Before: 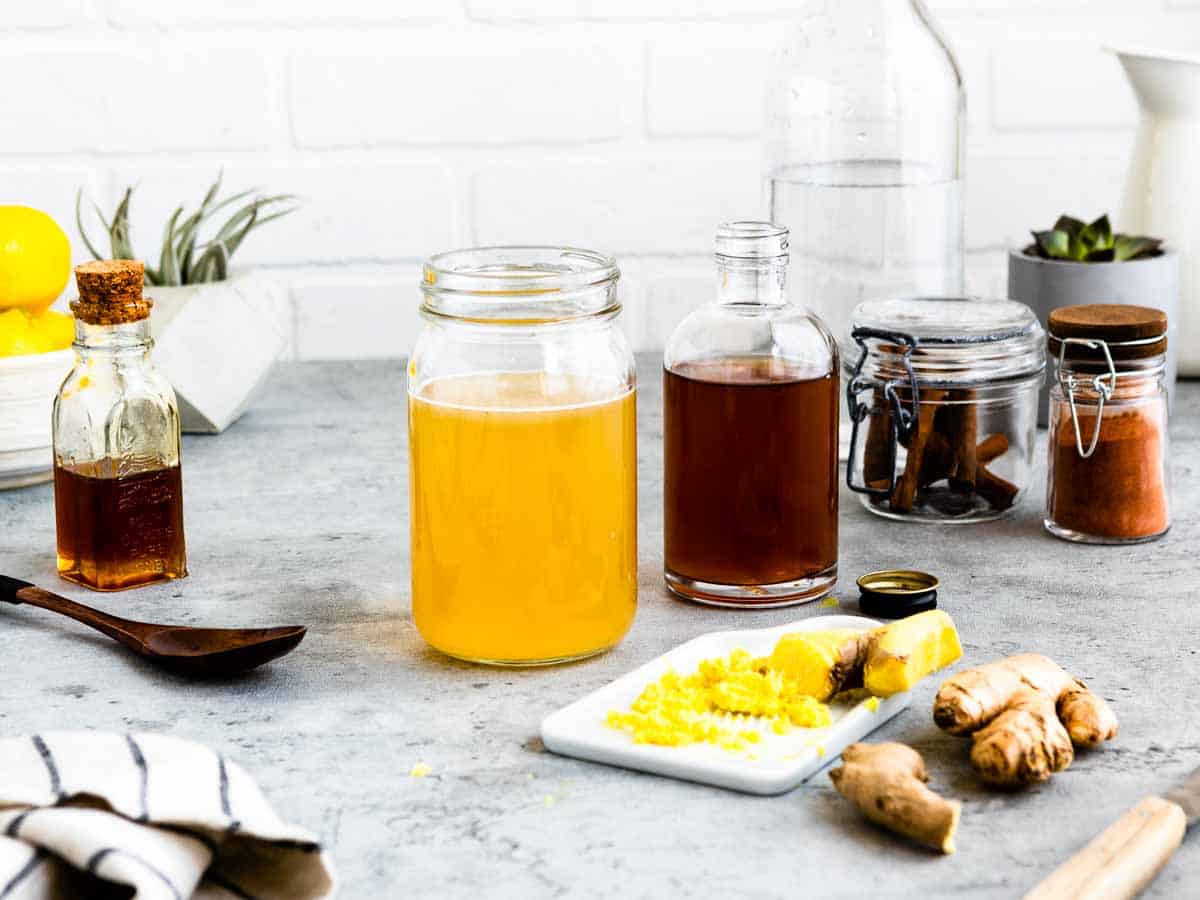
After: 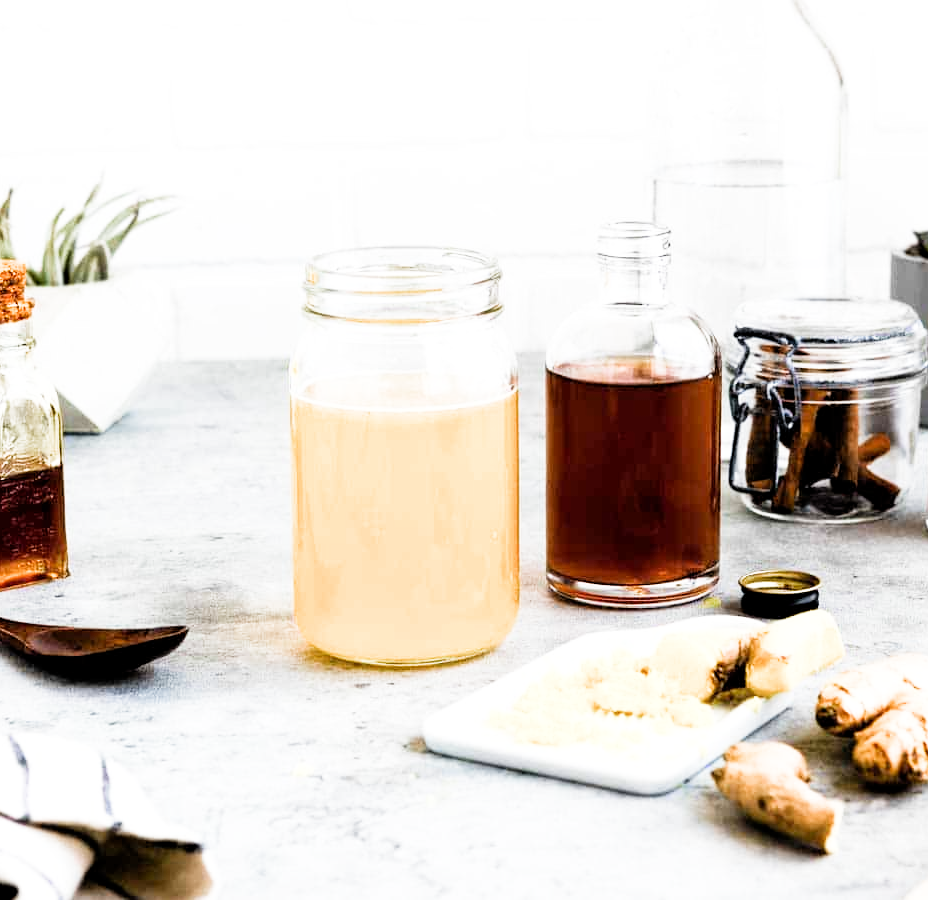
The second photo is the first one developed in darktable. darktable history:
levels: mode automatic
exposure: exposure 0.083 EV, compensate highlight preservation false
crop: left 9.846%, right 12.815%
filmic rgb: middle gray luminance 9.14%, black relative exposure -10.62 EV, white relative exposure 3.43 EV, target black luminance 0%, hardness 5.97, latitude 59.61%, contrast 1.093, highlights saturation mix 6.46%, shadows ↔ highlights balance 29.61%, add noise in highlights 0.001, preserve chrominance luminance Y, color science v3 (2019), use custom middle-gray values true, iterations of high-quality reconstruction 0, contrast in highlights soft
